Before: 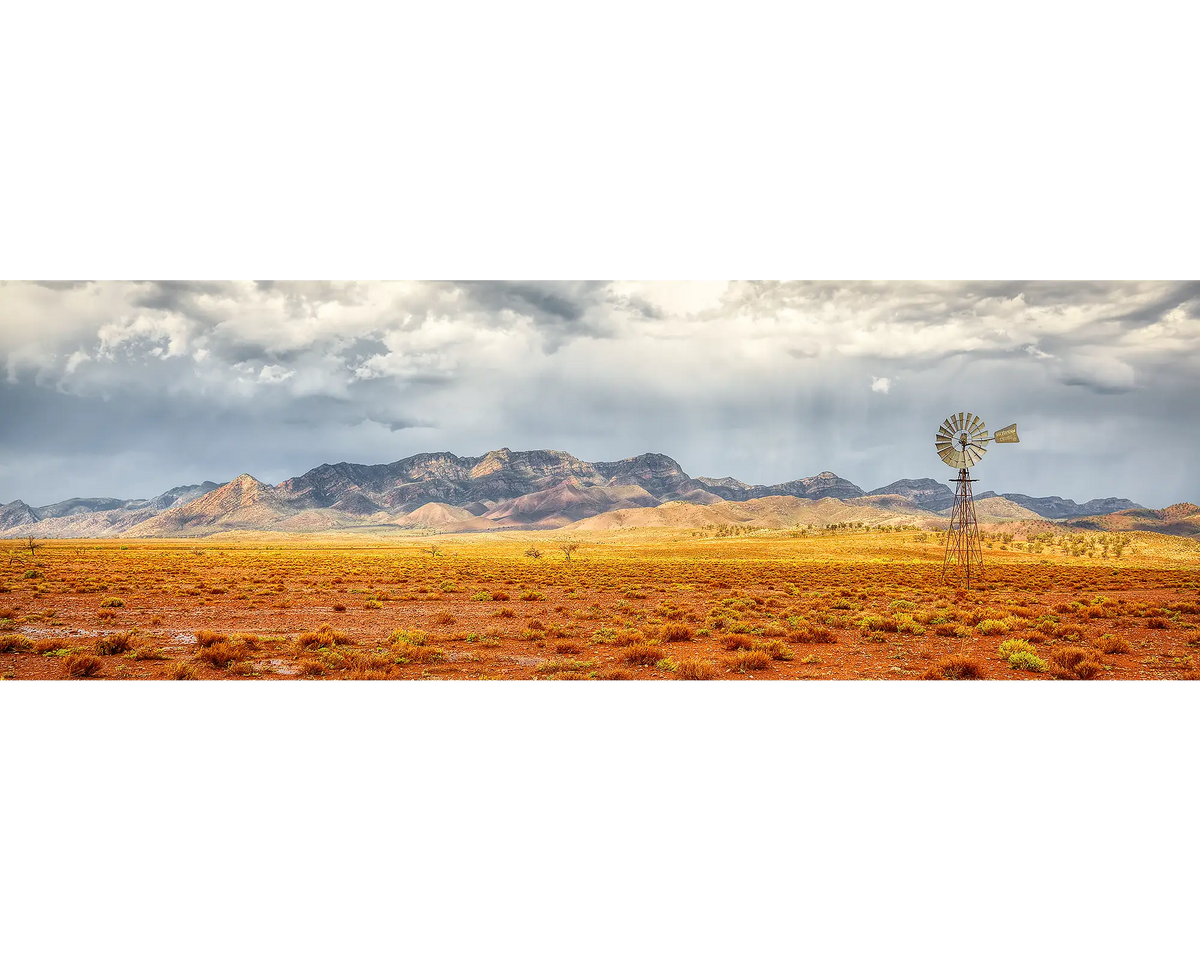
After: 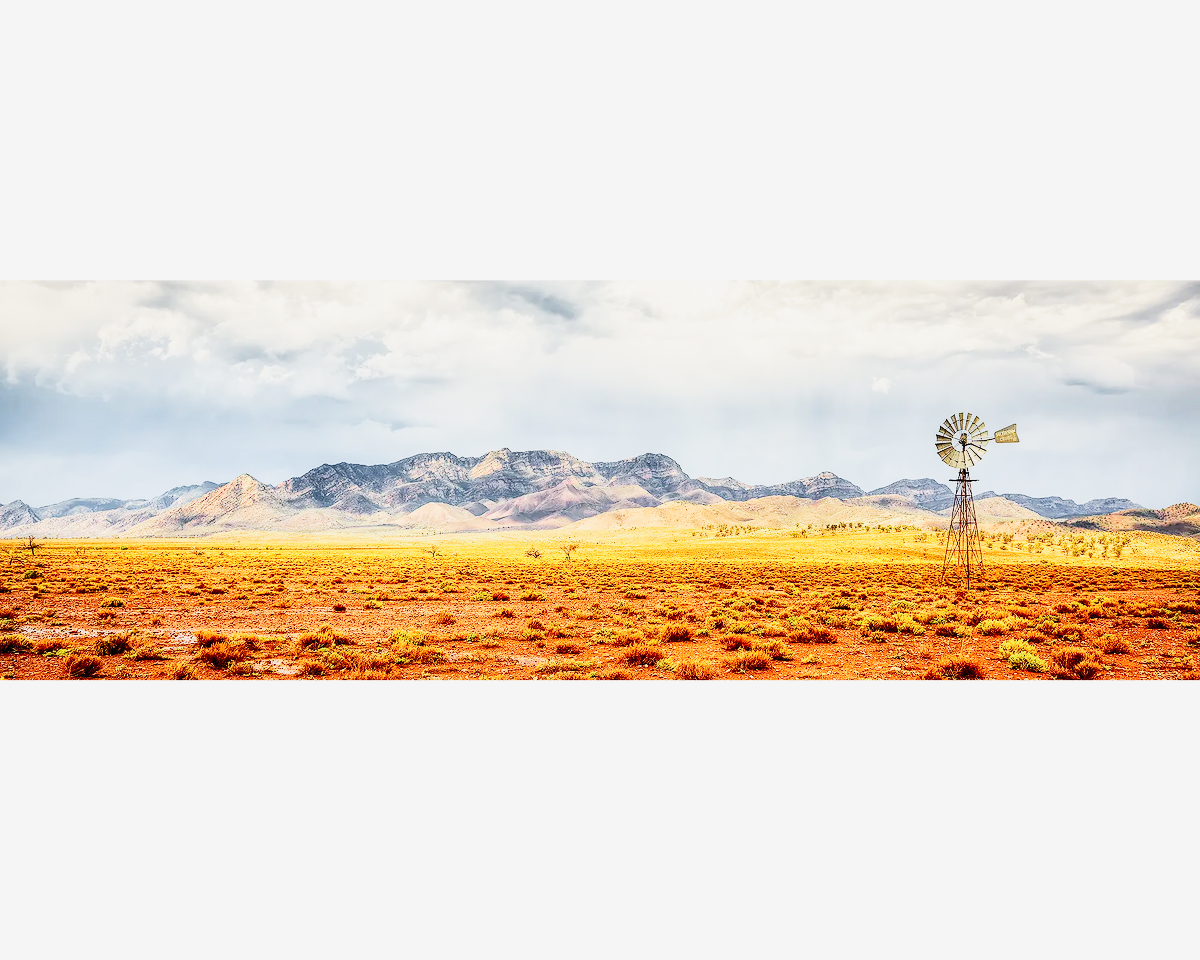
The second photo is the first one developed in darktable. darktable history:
tone equalizer: -8 EV -0.75 EV, -7 EV -0.7 EV, -6 EV -0.6 EV, -5 EV -0.4 EV, -3 EV 0.4 EV, -2 EV 0.6 EV, -1 EV 0.7 EV, +0 EV 0.75 EV, edges refinement/feathering 500, mask exposure compensation -1.57 EV, preserve details no
sigmoid: skew -0.2, preserve hue 0%, red attenuation 0.1, red rotation 0.035, green attenuation 0.1, green rotation -0.017, blue attenuation 0.15, blue rotation -0.052, base primaries Rec2020
exposure: black level correction 0.001, compensate highlight preservation false
contrast brightness saturation: contrast 0.2, brightness 0.16, saturation 0.22
